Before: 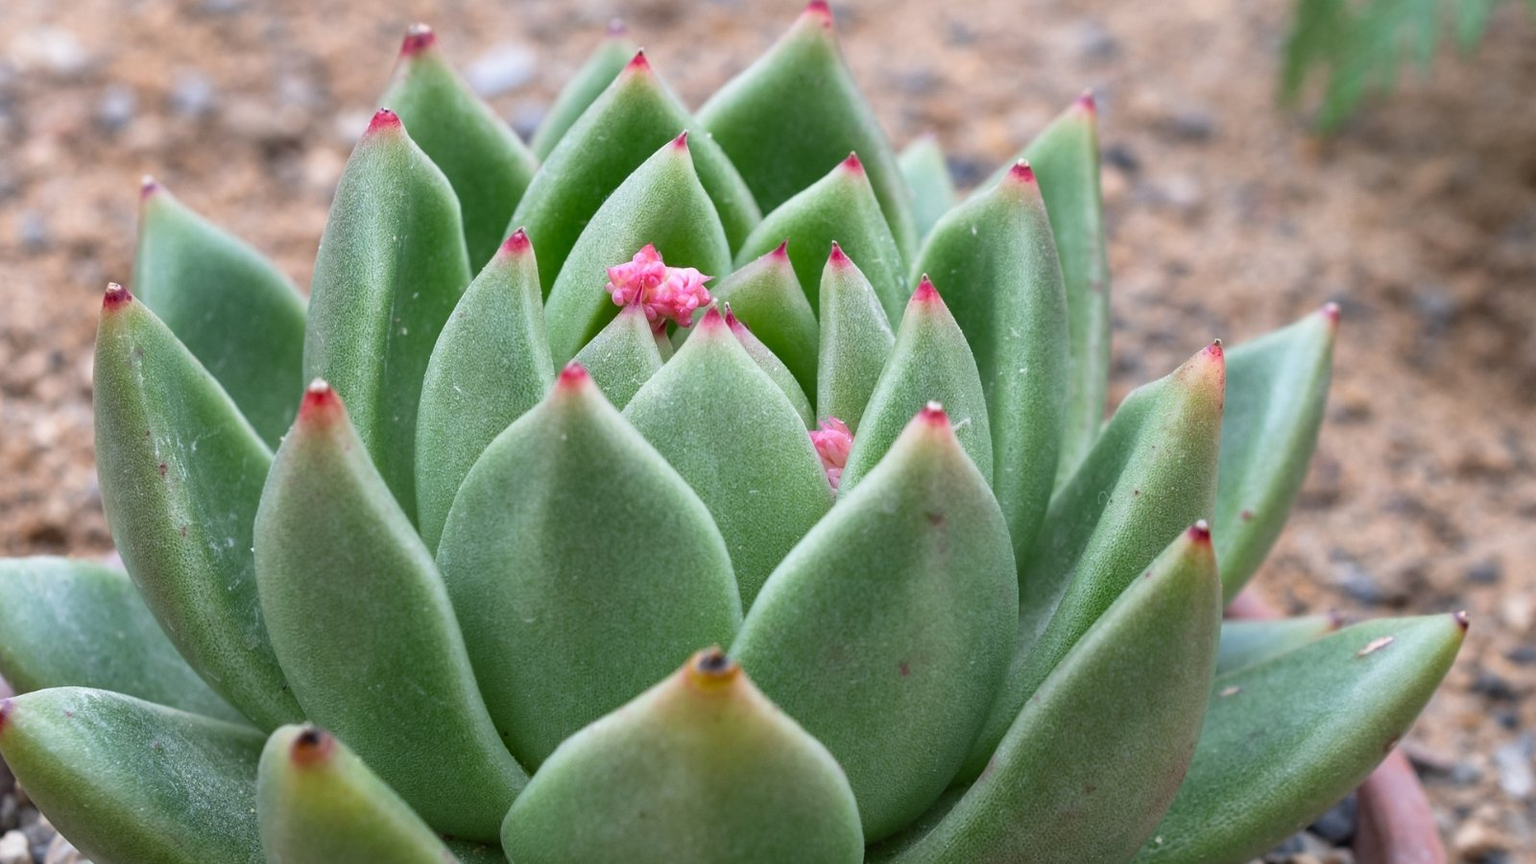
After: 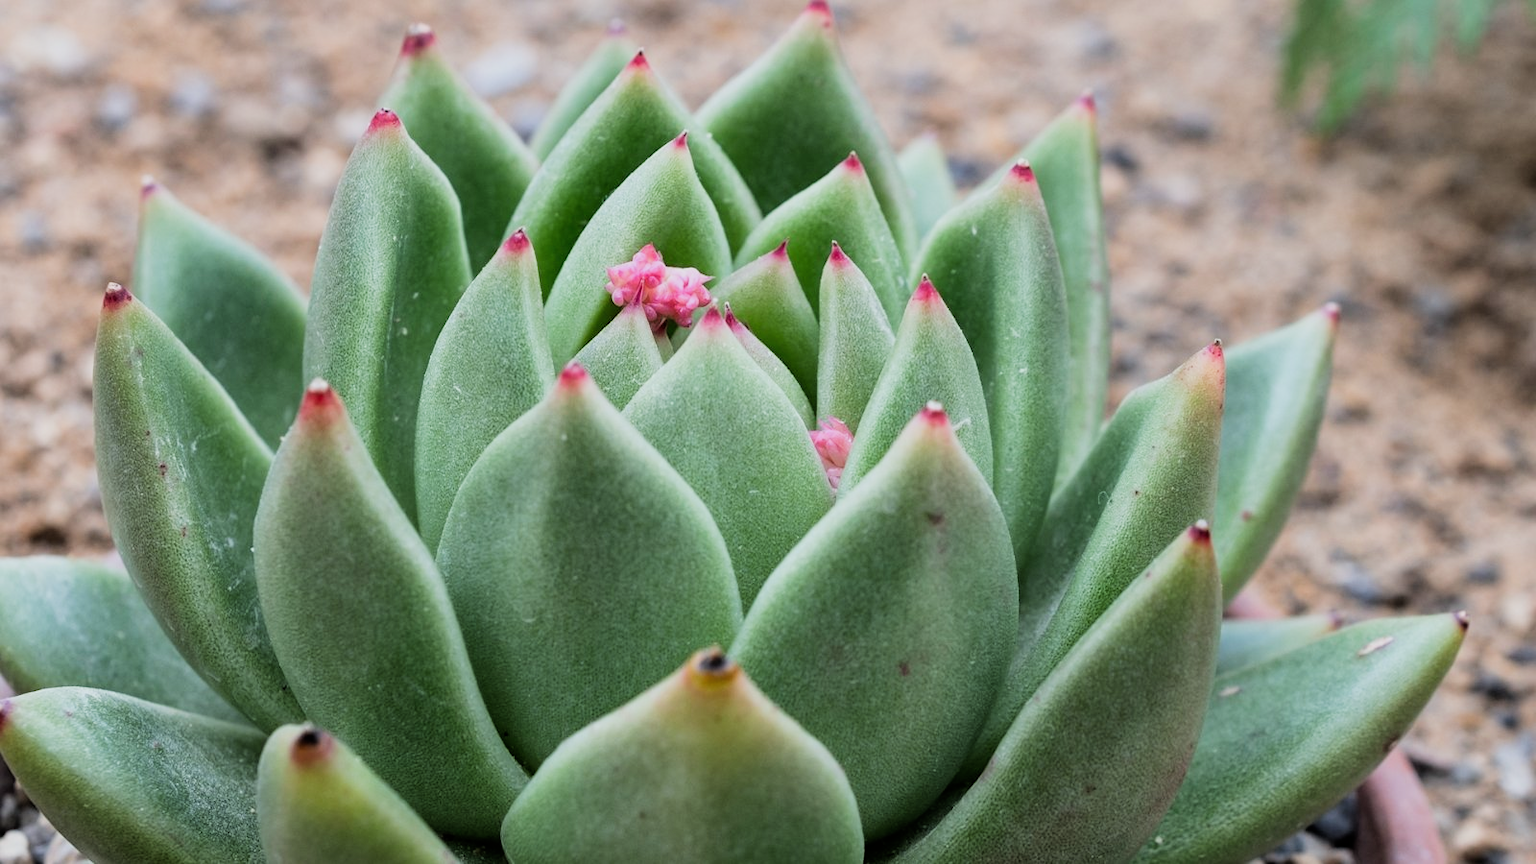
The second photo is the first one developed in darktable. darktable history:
filmic rgb: black relative exposure -5 EV, hardness 2.88, contrast 1.3, highlights saturation mix -30%
exposure: black level correction -0.001, exposure 0.08 EV, compensate highlight preservation false
white balance: red 0.978, blue 0.999
